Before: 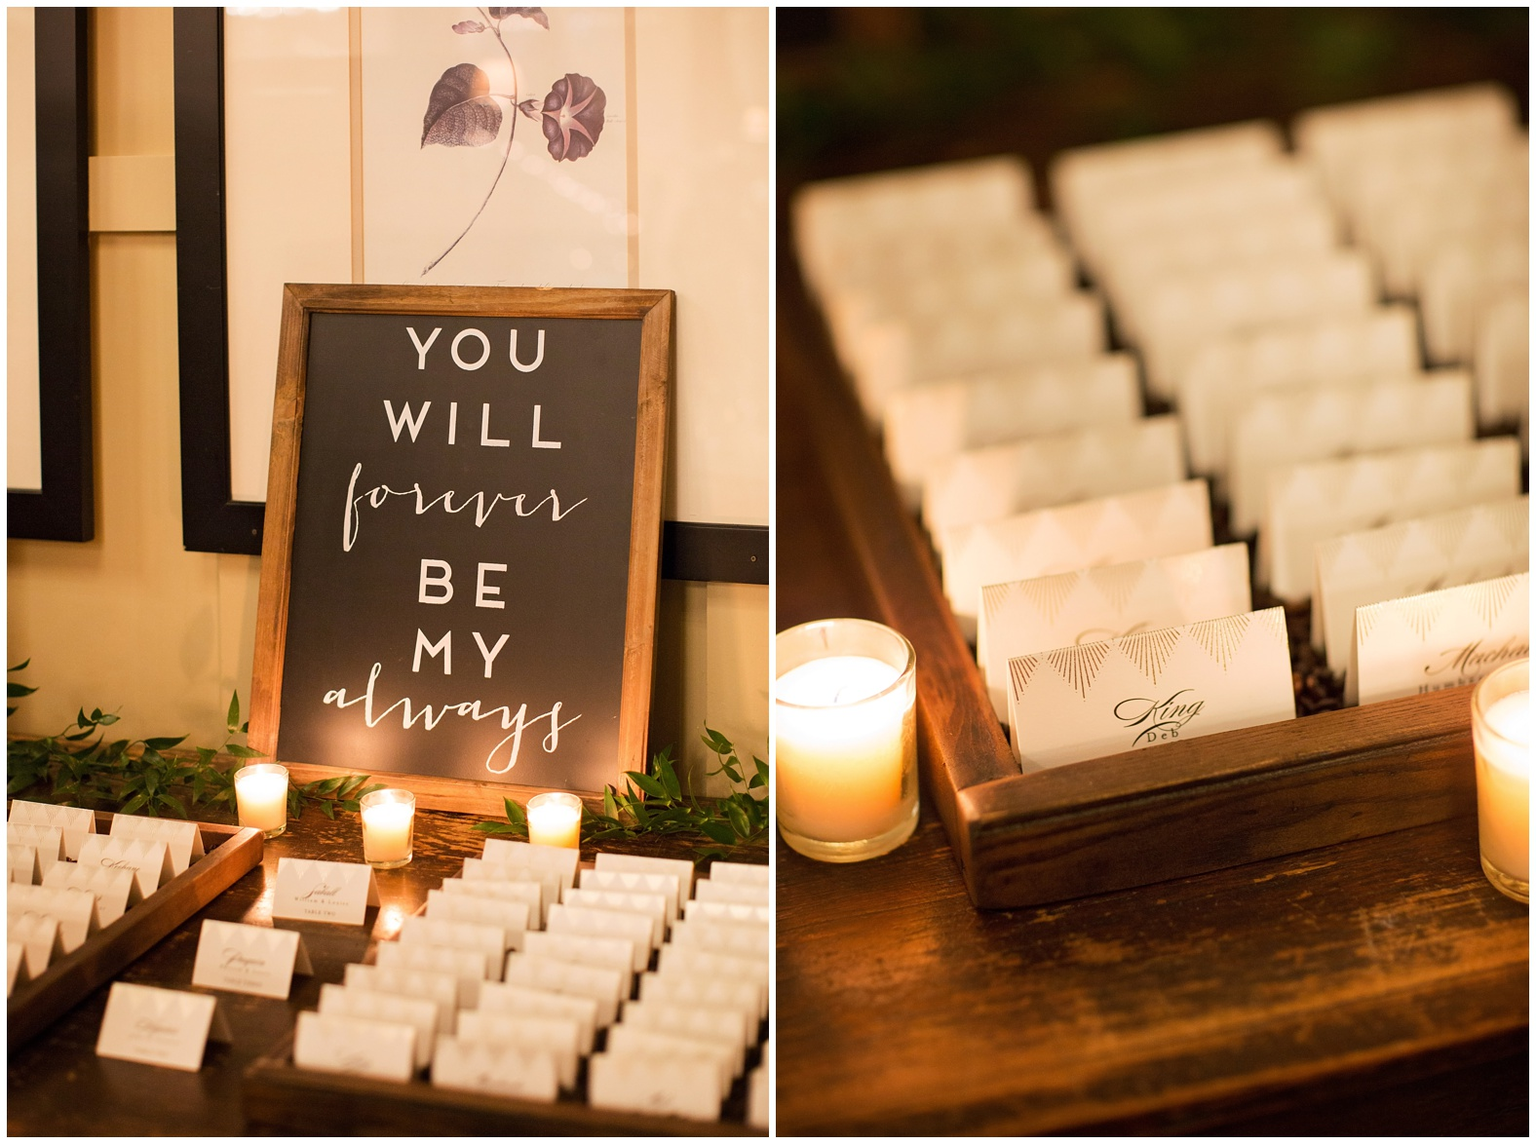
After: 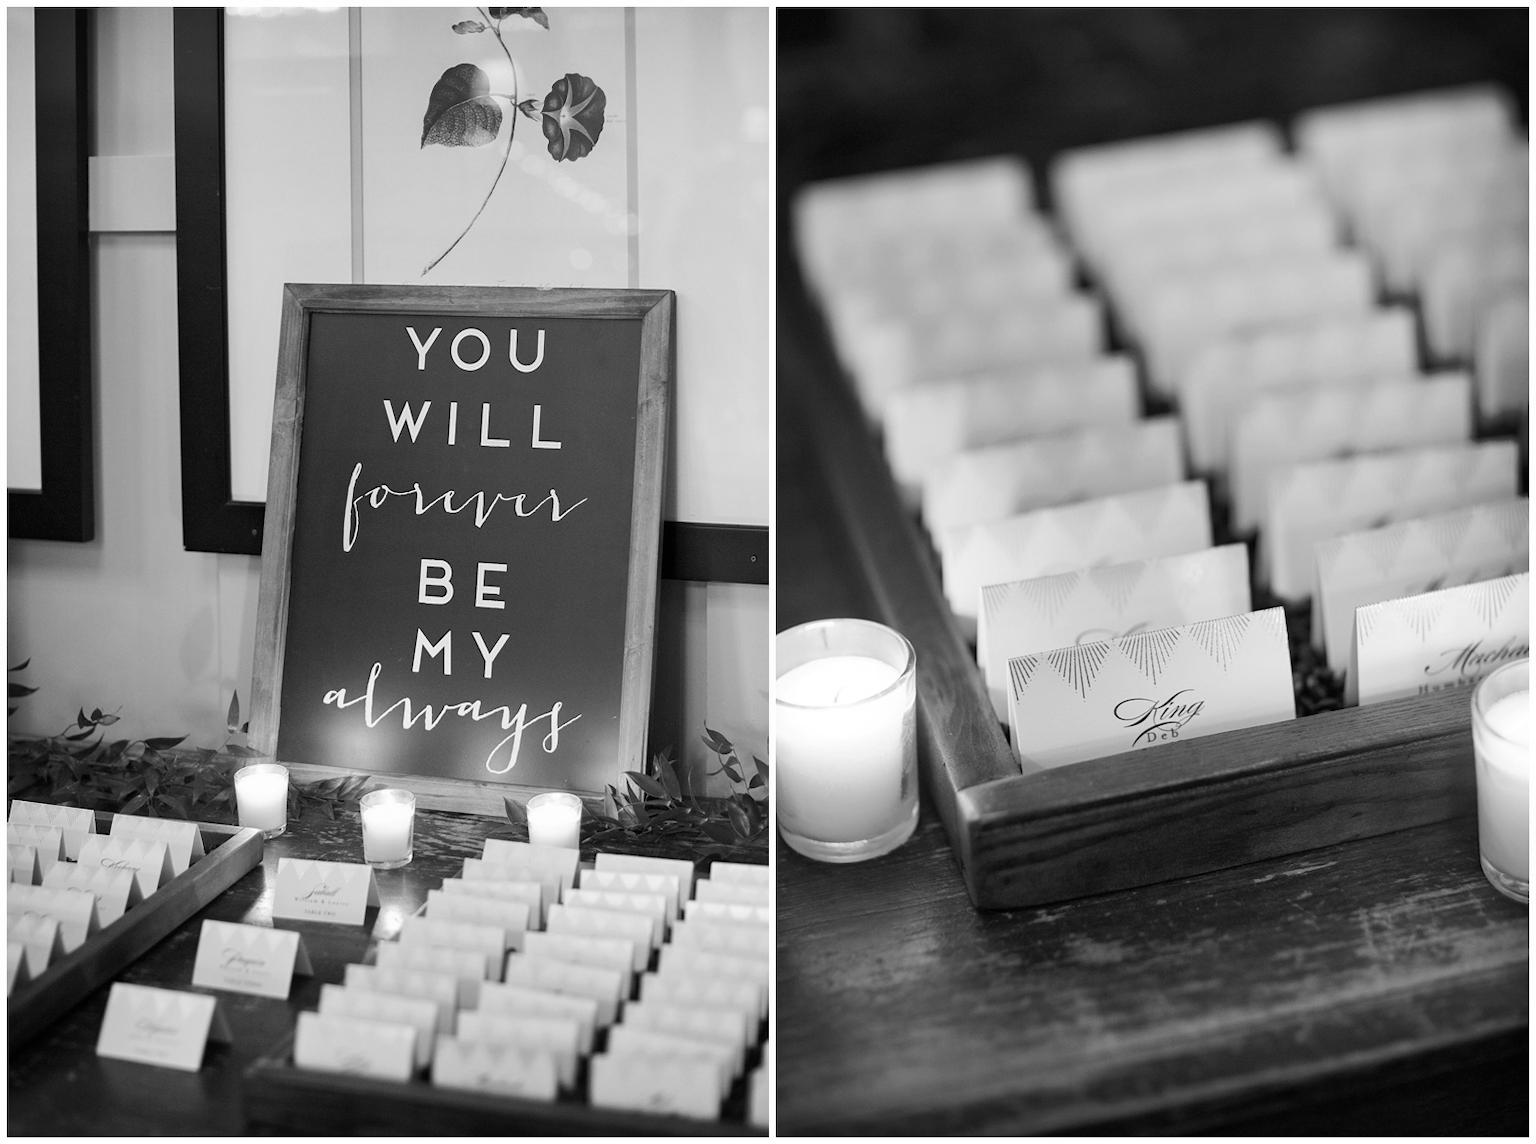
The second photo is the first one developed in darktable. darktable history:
color balance: on, module defaults
shadows and highlights: soften with gaussian
monochrome: a 2.21, b -1.33, size 2.2
